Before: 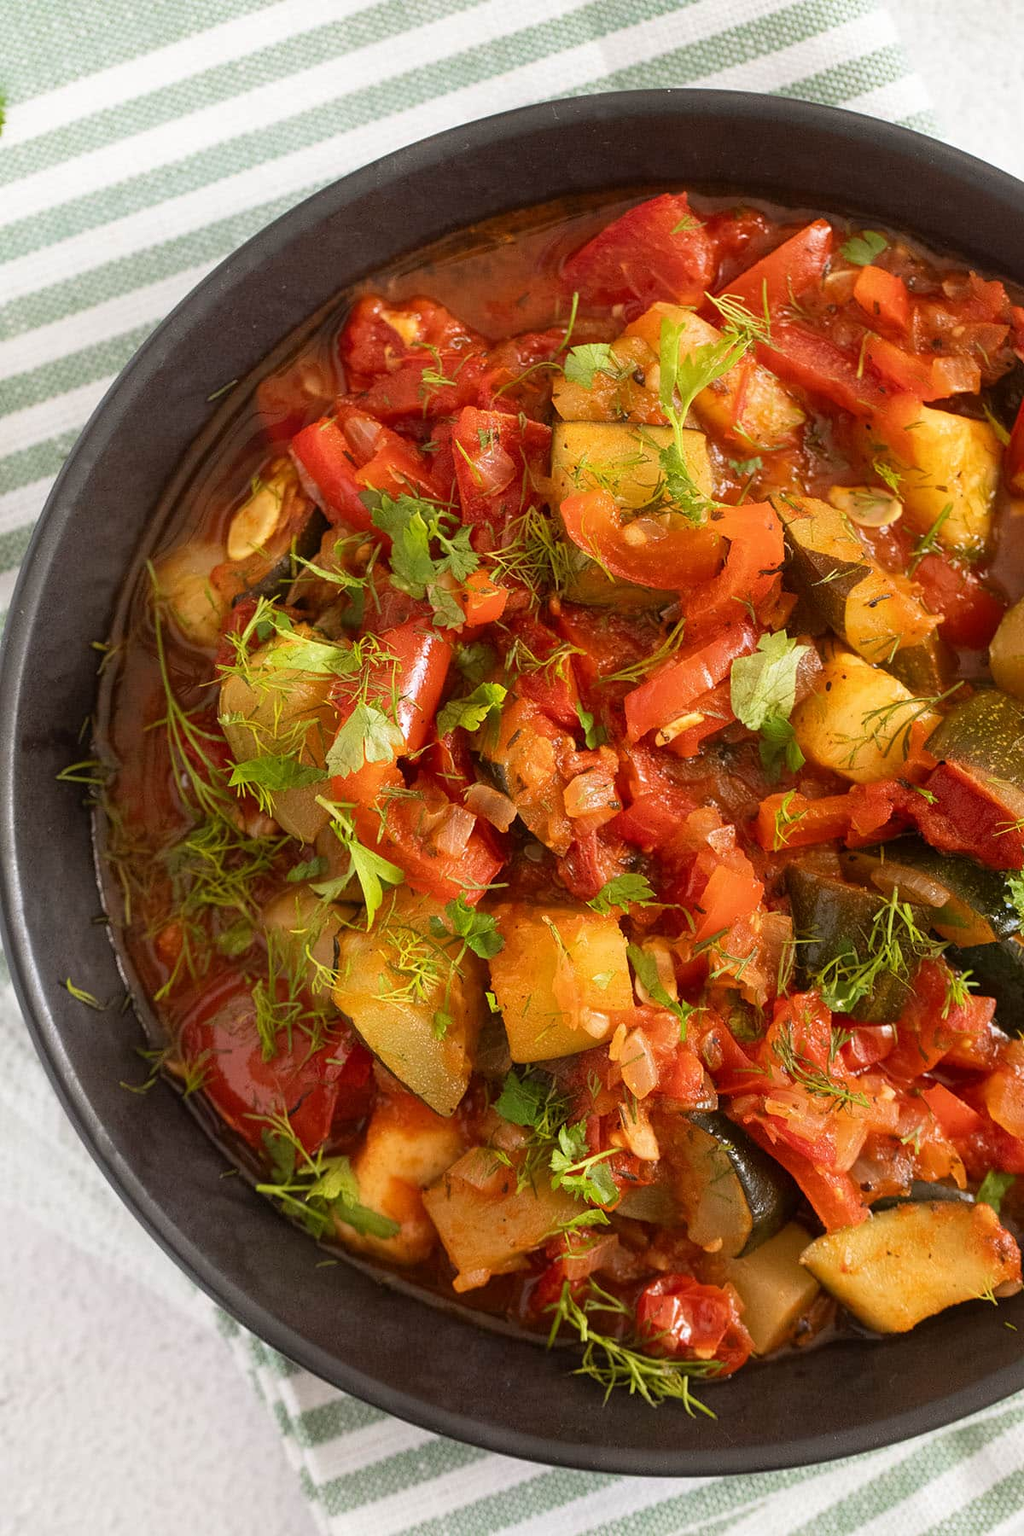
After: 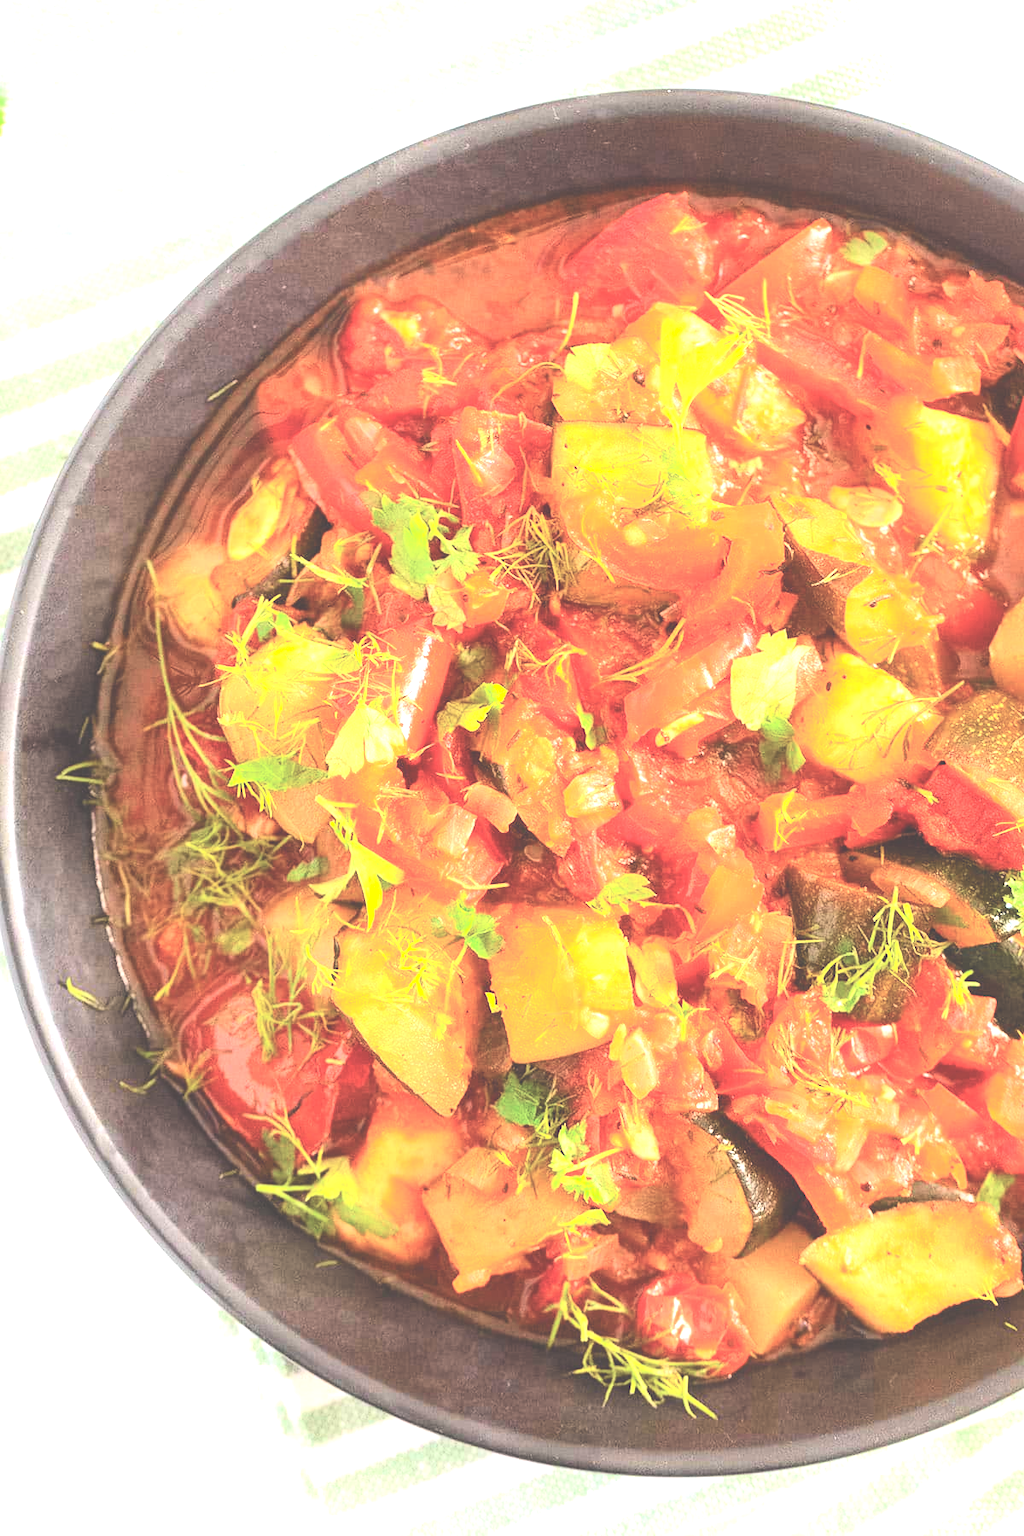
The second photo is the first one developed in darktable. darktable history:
exposure: black level correction -0.023, exposure 1.397 EV, compensate highlight preservation false
tone equalizer: -8 EV -0.417 EV, -7 EV -0.389 EV, -6 EV -0.333 EV, -5 EV -0.222 EV, -3 EV 0.222 EV, -2 EV 0.333 EV, -1 EV 0.389 EV, +0 EV 0.417 EV, edges refinement/feathering 500, mask exposure compensation -1.57 EV, preserve details no
tone curve: curves: ch0 [(0, 0) (0.051, 0.03) (0.096, 0.071) (0.241, 0.247) (0.455, 0.525) (0.594, 0.697) (0.741, 0.845) (0.871, 0.933) (1, 0.984)]; ch1 [(0, 0) (0.1, 0.038) (0.318, 0.243) (0.399, 0.351) (0.478, 0.469) (0.499, 0.499) (0.534, 0.549) (0.565, 0.594) (0.601, 0.634) (0.666, 0.7) (1, 1)]; ch2 [(0, 0) (0.453, 0.45) (0.479, 0.483) (0.504, 0.499) (0.52, 0.519) (0.541, 0.559) (0.592, 0.612) (0.824, 0.815) (1, 1)], color space Lab, independent channels, preserve colors none
